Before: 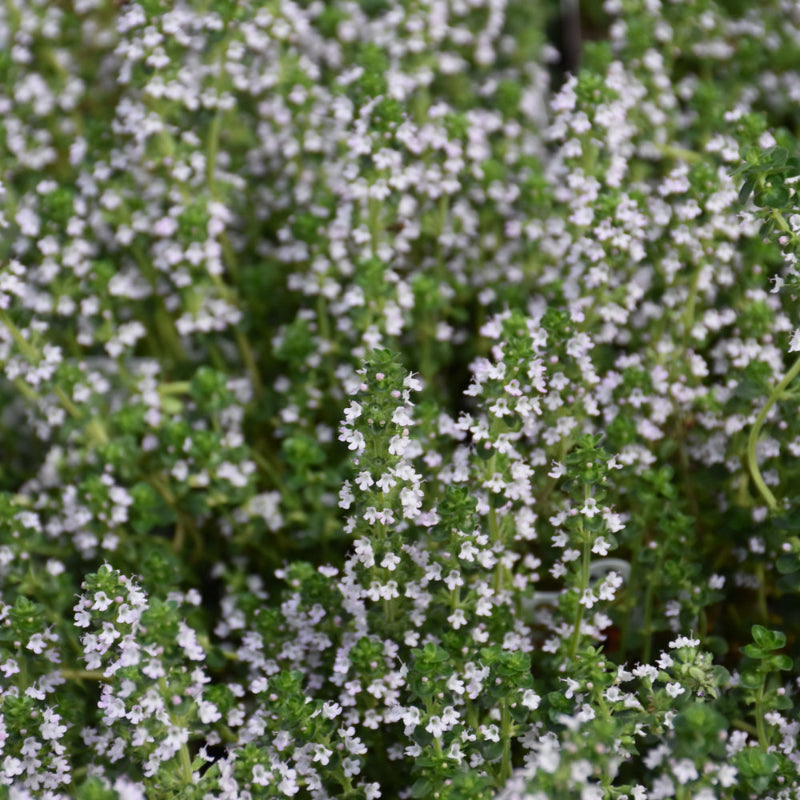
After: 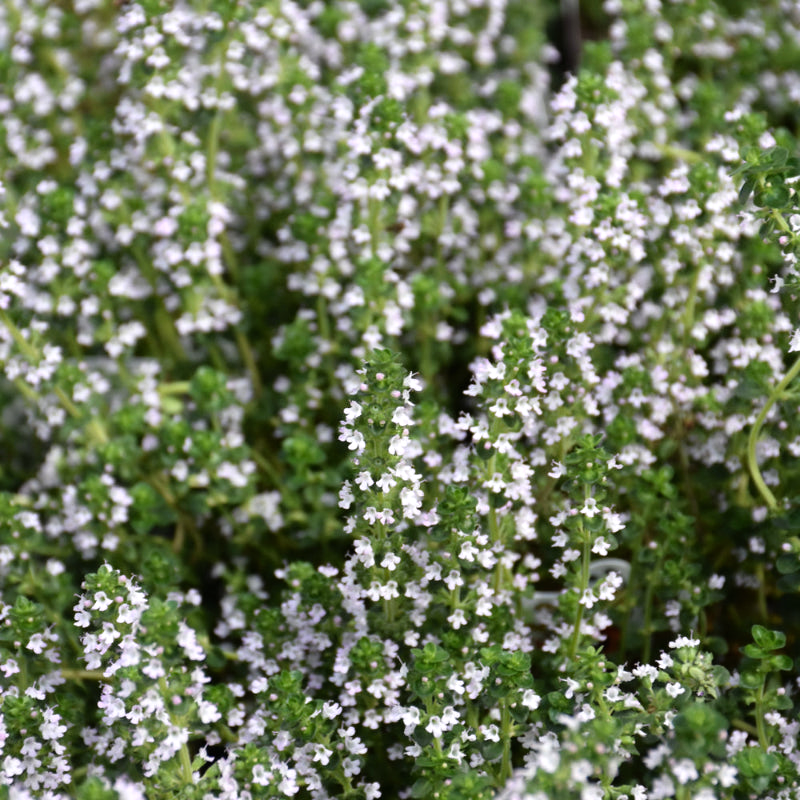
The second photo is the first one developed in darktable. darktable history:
tone equalizer: -8 EV -0.396 EV, -7 EV -0.357 EV, -6 EV -0.342 EV, -5 EV -0.244 EV, -3 EV 0.257 EV, -2 EV 0.325 EV, -1 EV 0.406 EV, +0 EV 0.395 EV
